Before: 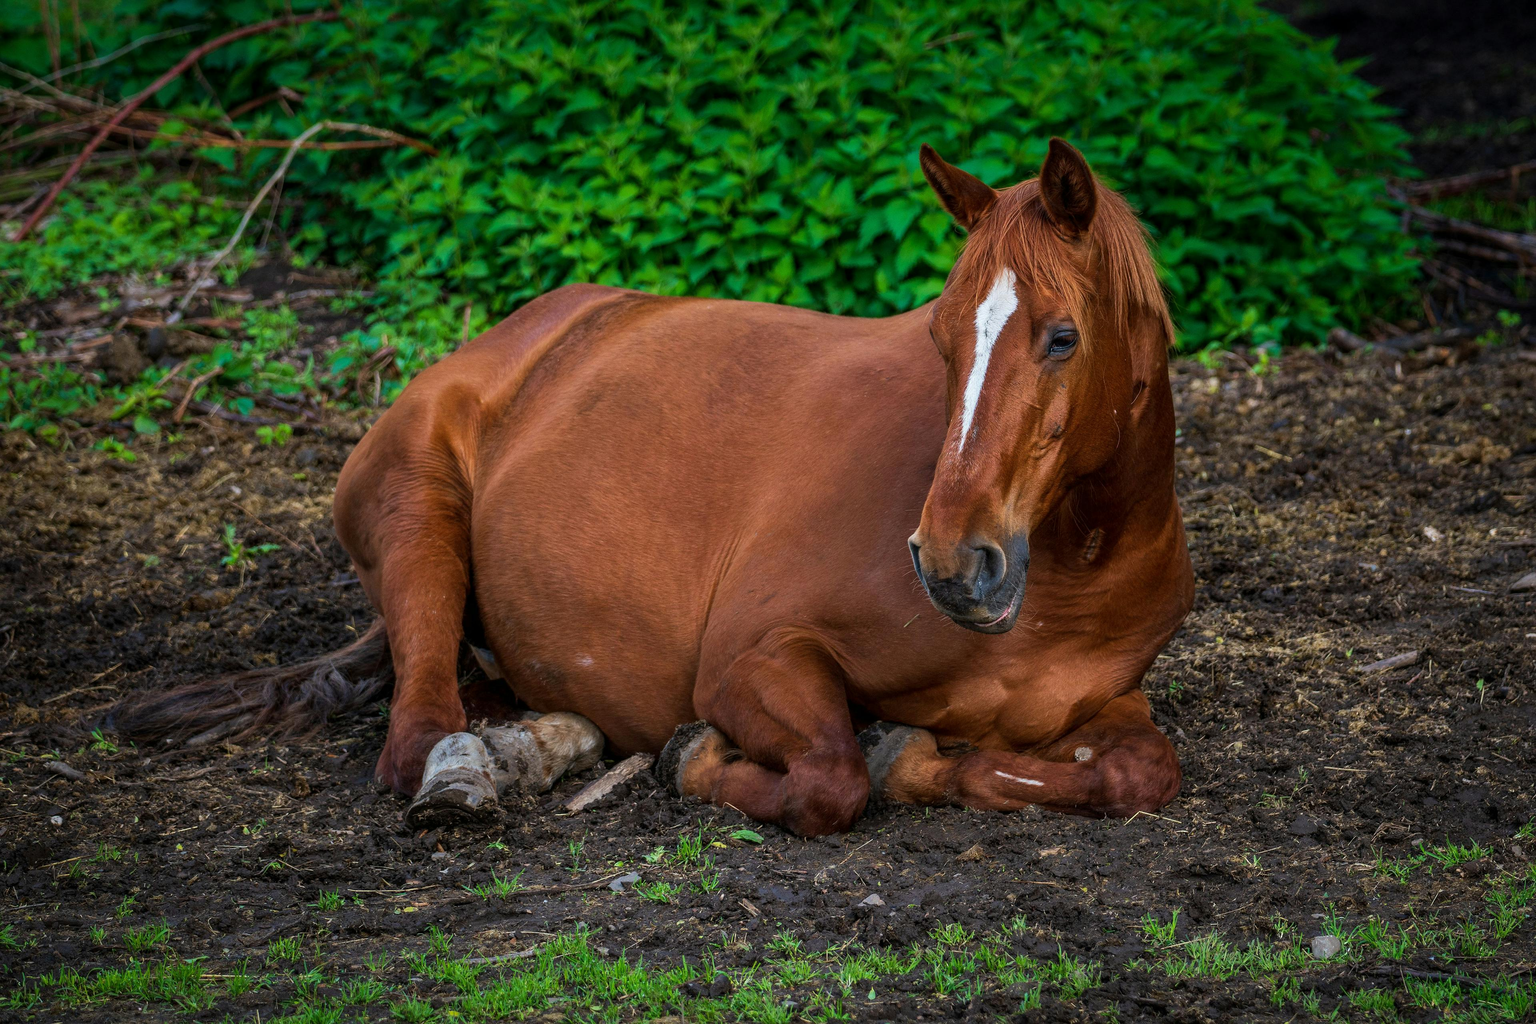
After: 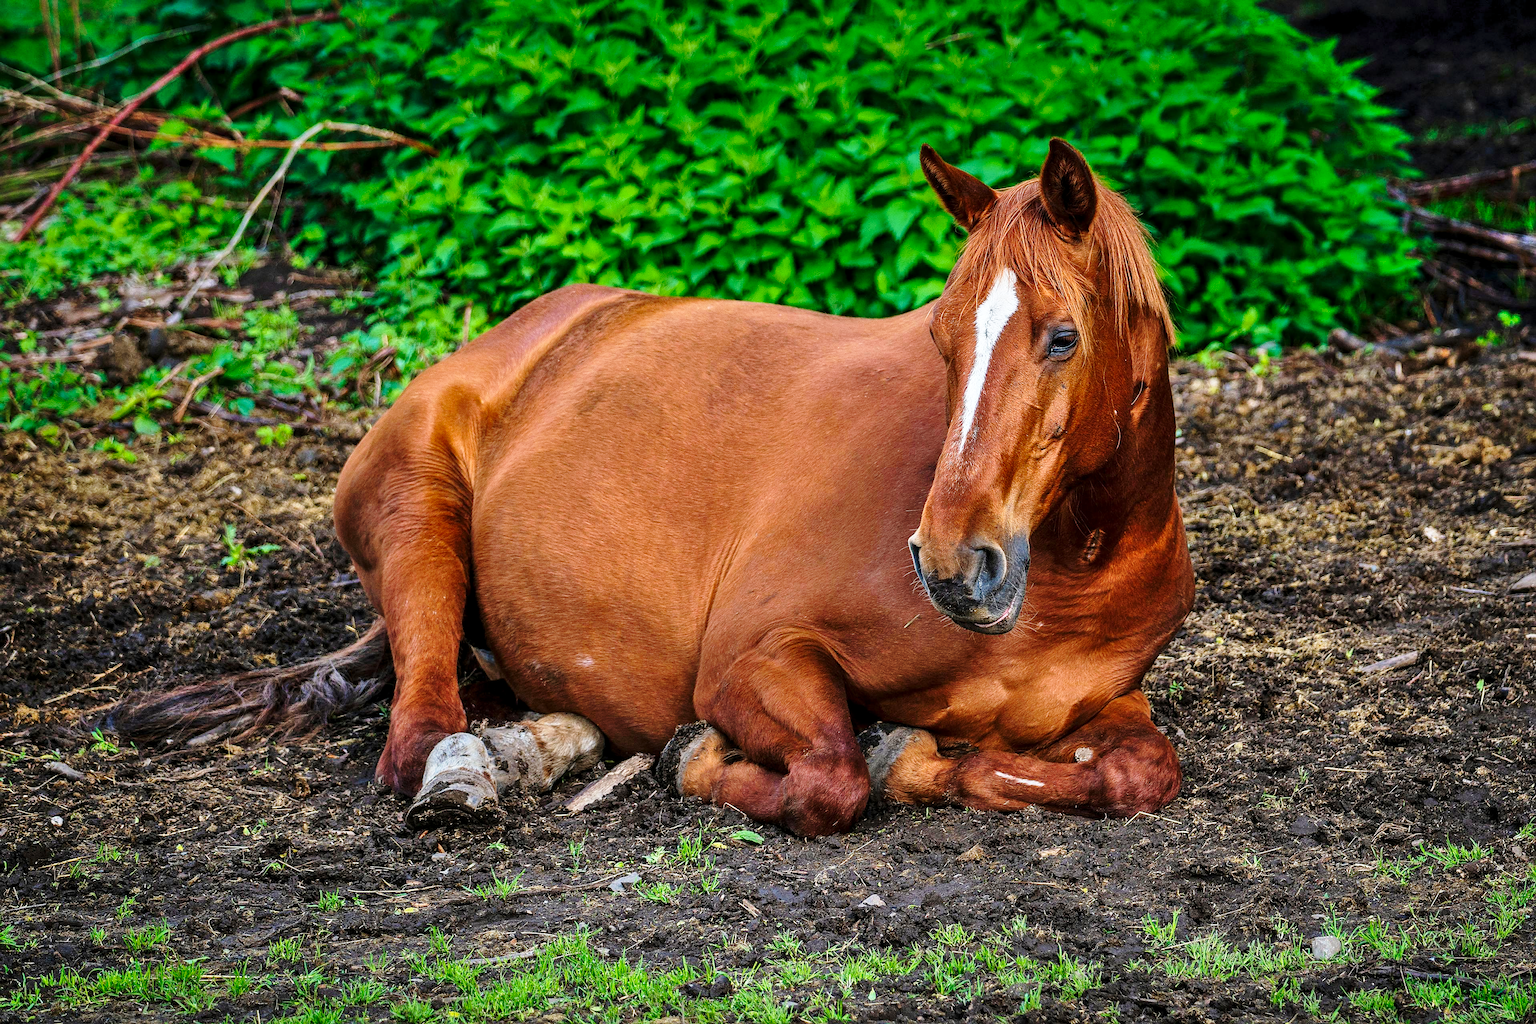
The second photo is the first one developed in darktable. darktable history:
sharpen: on, module defaults
base curve: curves: ch0 [(0, 0) (0.028, 0.03) (0.121, 0.232) (0.46, 0.748) (0.859, 0.968) (1, 1)], preserve colors none
exposure: black level correction 0.001, exposure 0.191 EV, compensate highlight preservation false
shadows and highlights: low approximation 0.01, soften with gaussian
